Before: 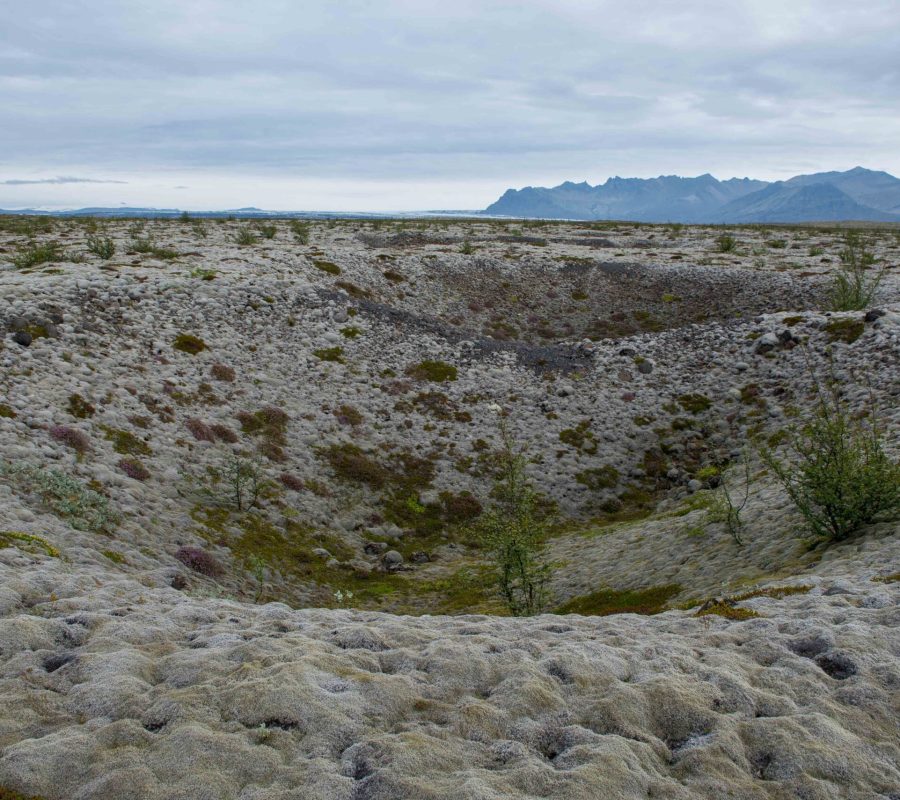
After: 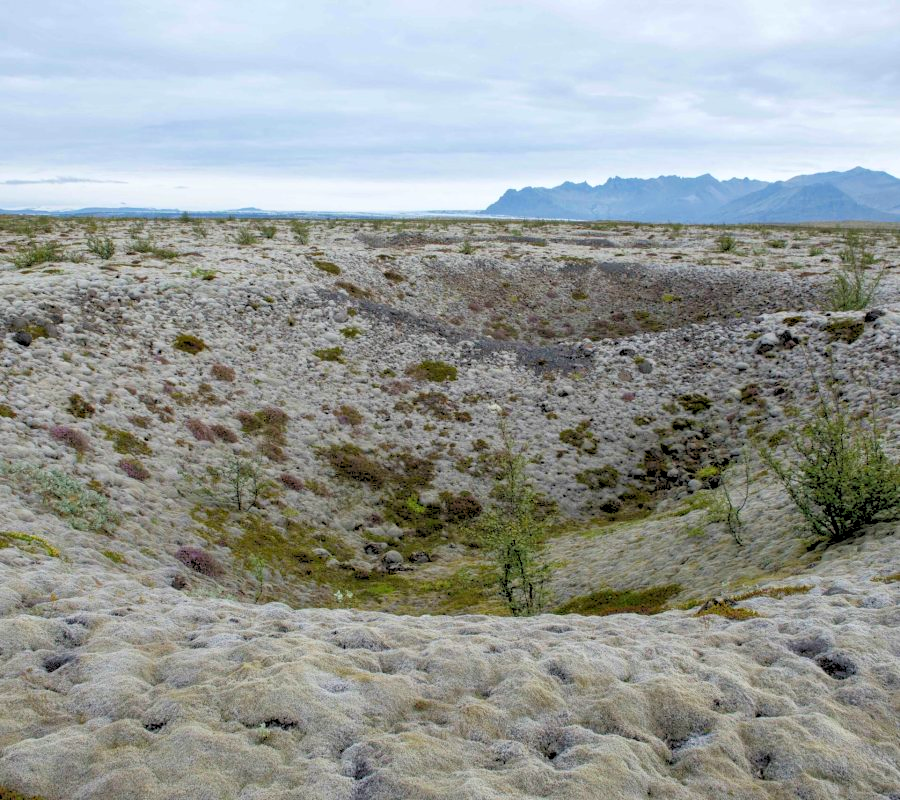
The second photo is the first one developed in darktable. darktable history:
exposure: exposure 0.6 EV, compensate highlight preservation false
rgb levels: preserve colors sum RGB, levels [[0.038, 0.433, 0.934], [0, 0.5, 1], [0, 0.5, 1]]
